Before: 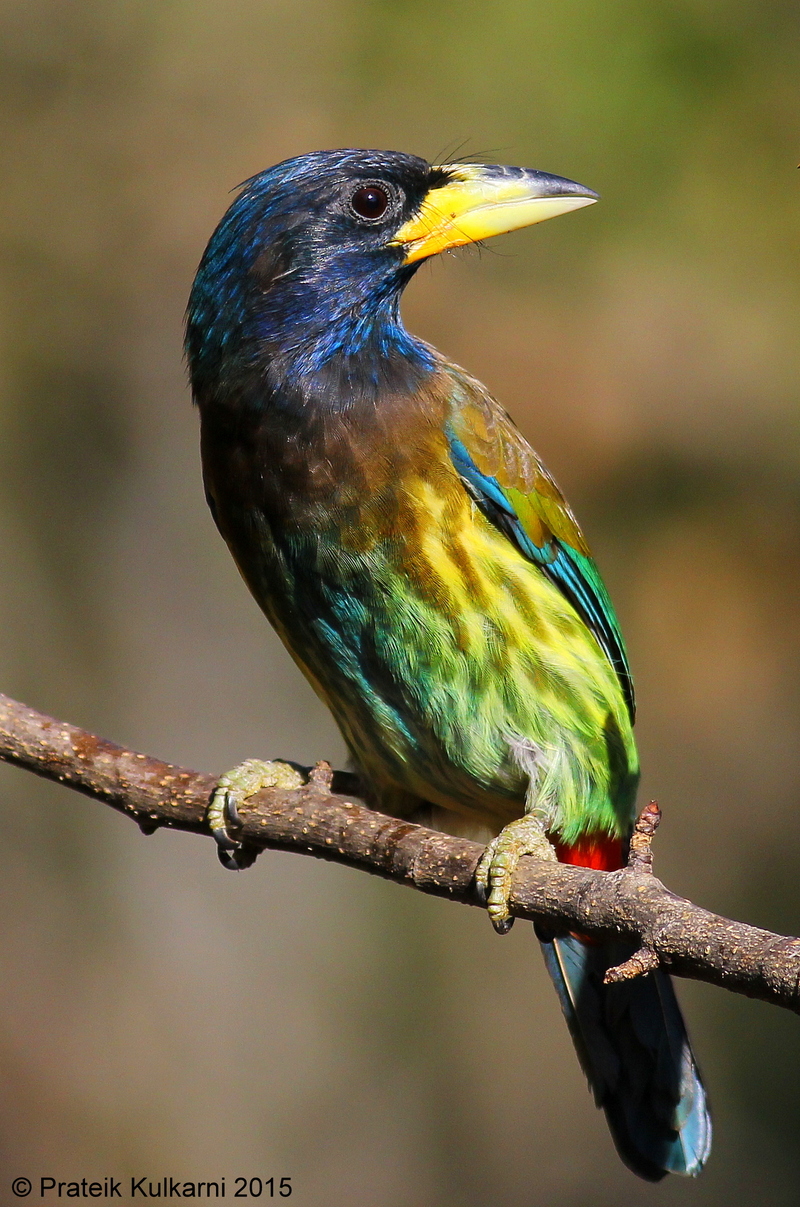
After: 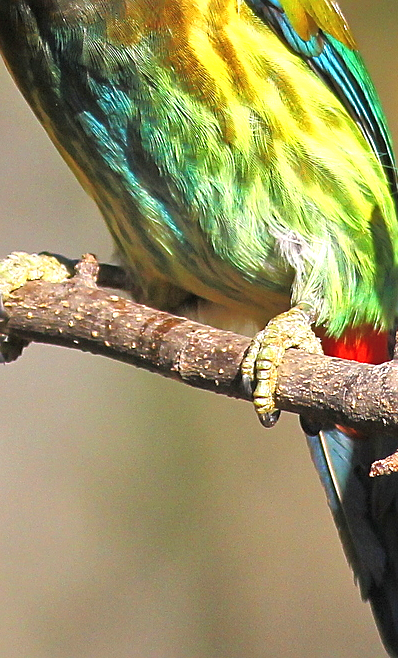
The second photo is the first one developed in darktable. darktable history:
tone equalizer: -7 EV 0.158 EV, -6 EV 0.588 EV, -5 EV 1.17 EV, -4 EV 1.33 EV, -3 EV 1.18 EV, -2 EV 0.6 EV, -1 EV 0.16 EV
crop: left 29.373%, top 42.018%, right 20.831%, bottom 3.463%
sharpen: on, module defaults
exposure: black level correction -0.002, exposure 0.706 EV, compensate highlight preservation false
